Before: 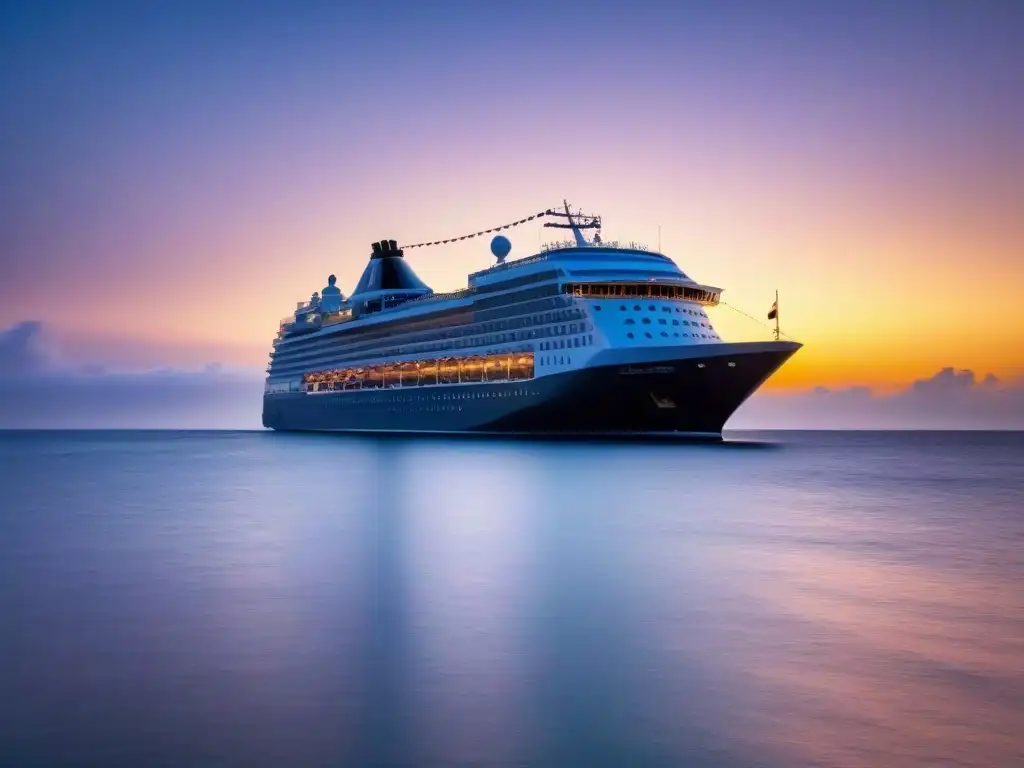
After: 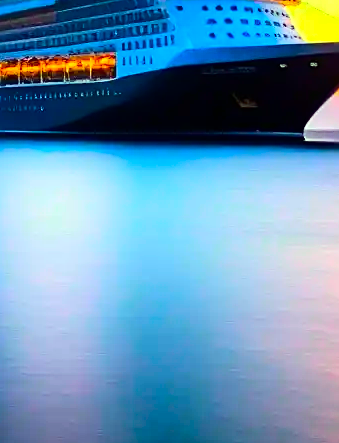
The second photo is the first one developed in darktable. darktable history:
exposure: exposure 0.207 EV, compensate highlight preservation false
color correction: highlights a* -10.77, highlights b* 9.8, saturation 1.72
sharpen: on, module defaults
tone curve: curves: ch0 [(0, 0) (0.091, 0.066) (0.184, 0.16) (0.491, 0.519) (0.748, 0.765) (1, 0.919)]; ch1 [(0, 0) (0.179, 0.173) (0.322, 0.32) (0.424, 0.424) (0.502, 0.5) (0.56, 0.575) (0.631, 0.675) (0.777, 0.806) (1, 1)]; ch2 [(0, 0) (0.434, 0.447) (0.497, 0.498) (0.539, 0.566) (0.676, 0.691) (1, 1)], color space Lab, independent channels, preserve colors none
tone equalizer: -8 EV -0.75 EV, -7 EV -0.7 EV, -6 EV -0.6 EV, -5 EV -0.4 EV, -3 EV 0.4 EV, -2 EV 0.6 EV, -1 EV 0.7 EV, +0 EV 0.75 EV, edges refinement/feathering 500, mask exposure compensation -1.57 EV, preserve details no
crop: left 40.878%, top 39.176%, right 25.993%, bottom 3.081%
